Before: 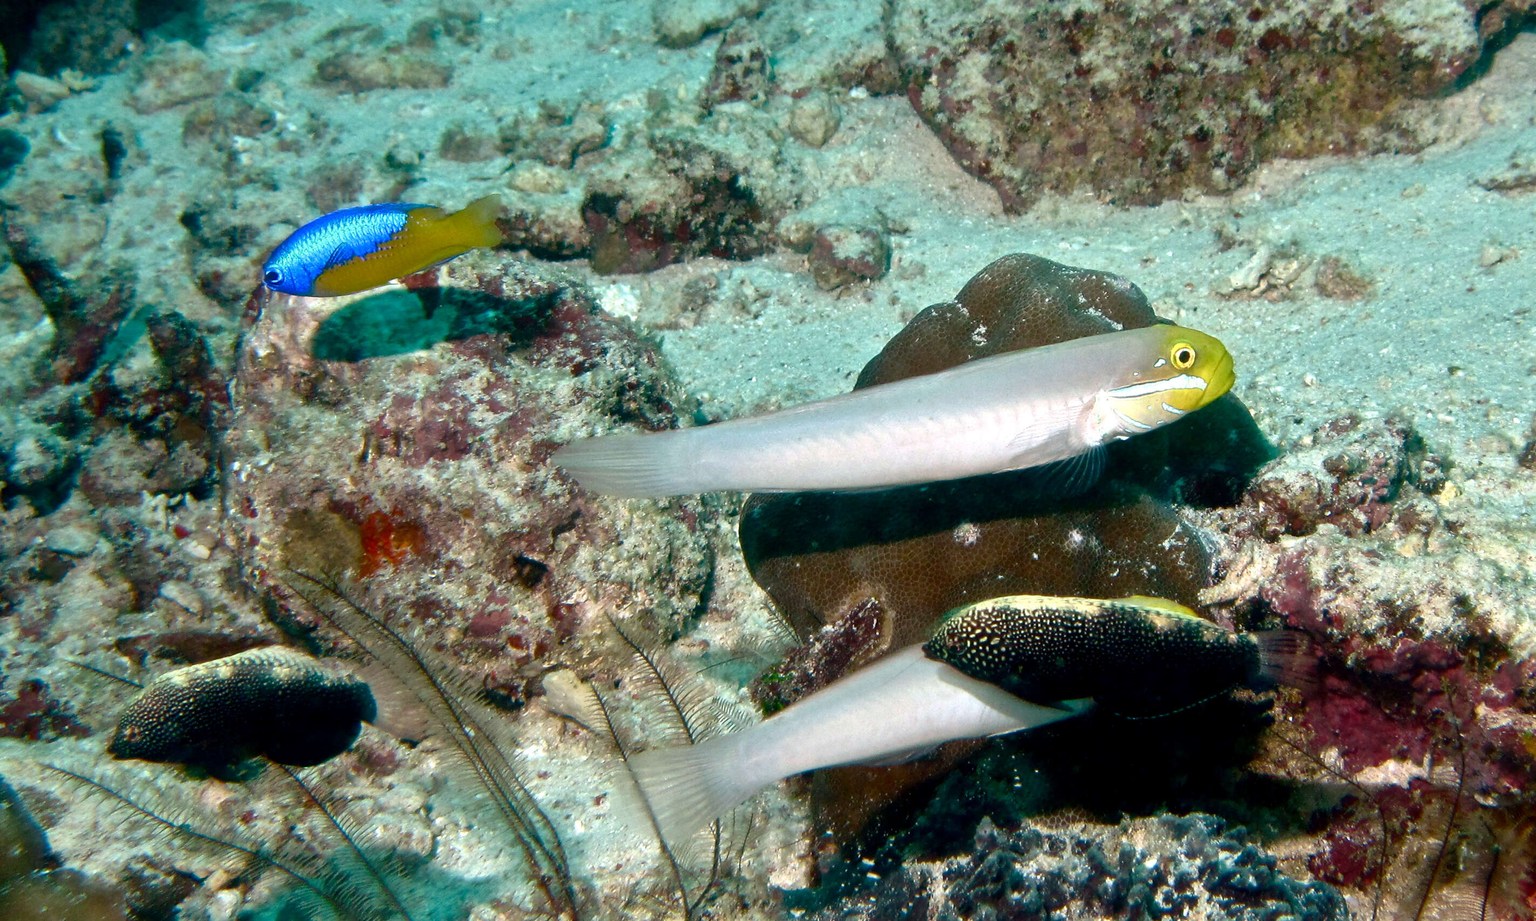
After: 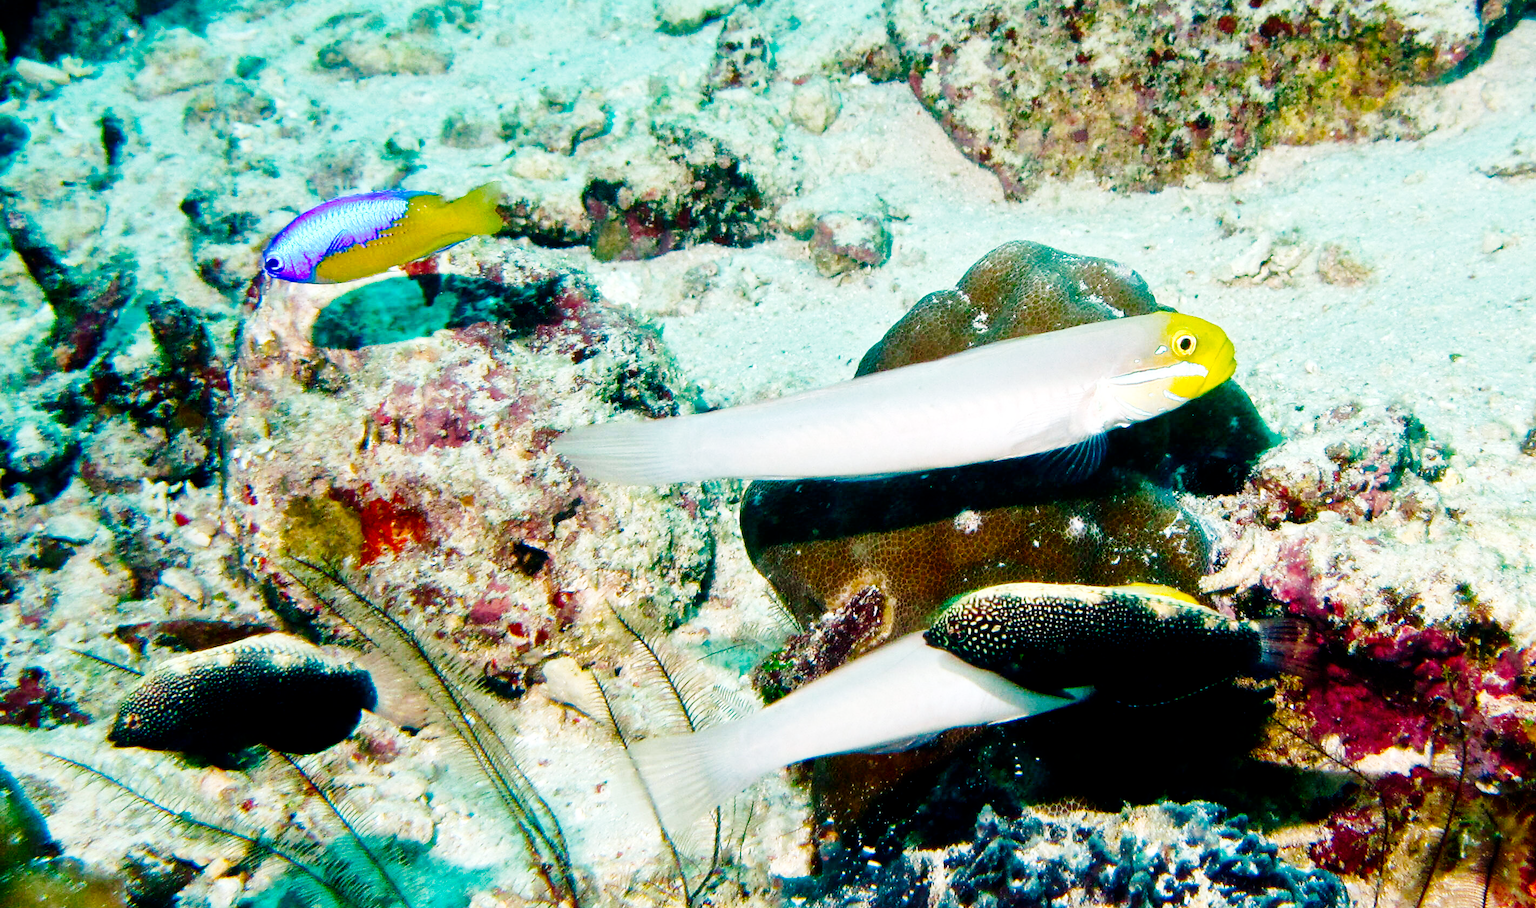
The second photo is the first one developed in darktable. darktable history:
tone curve: curves: ch0 [(0, 0) (0.004, 0) (0.133, 0.071) (0.325, 0.456) (0.832, 0.957) (1, 1)], preserve colors none
color balance rgb: shadows lift › chroma 4.28%, shadows lift › hue 251.29°, perceptual saturation grading › global saturation 30.48%, global vibrance 8.443%
exposure: compensate highlight preservation false
crop: top 1.516%, right 0.044%
